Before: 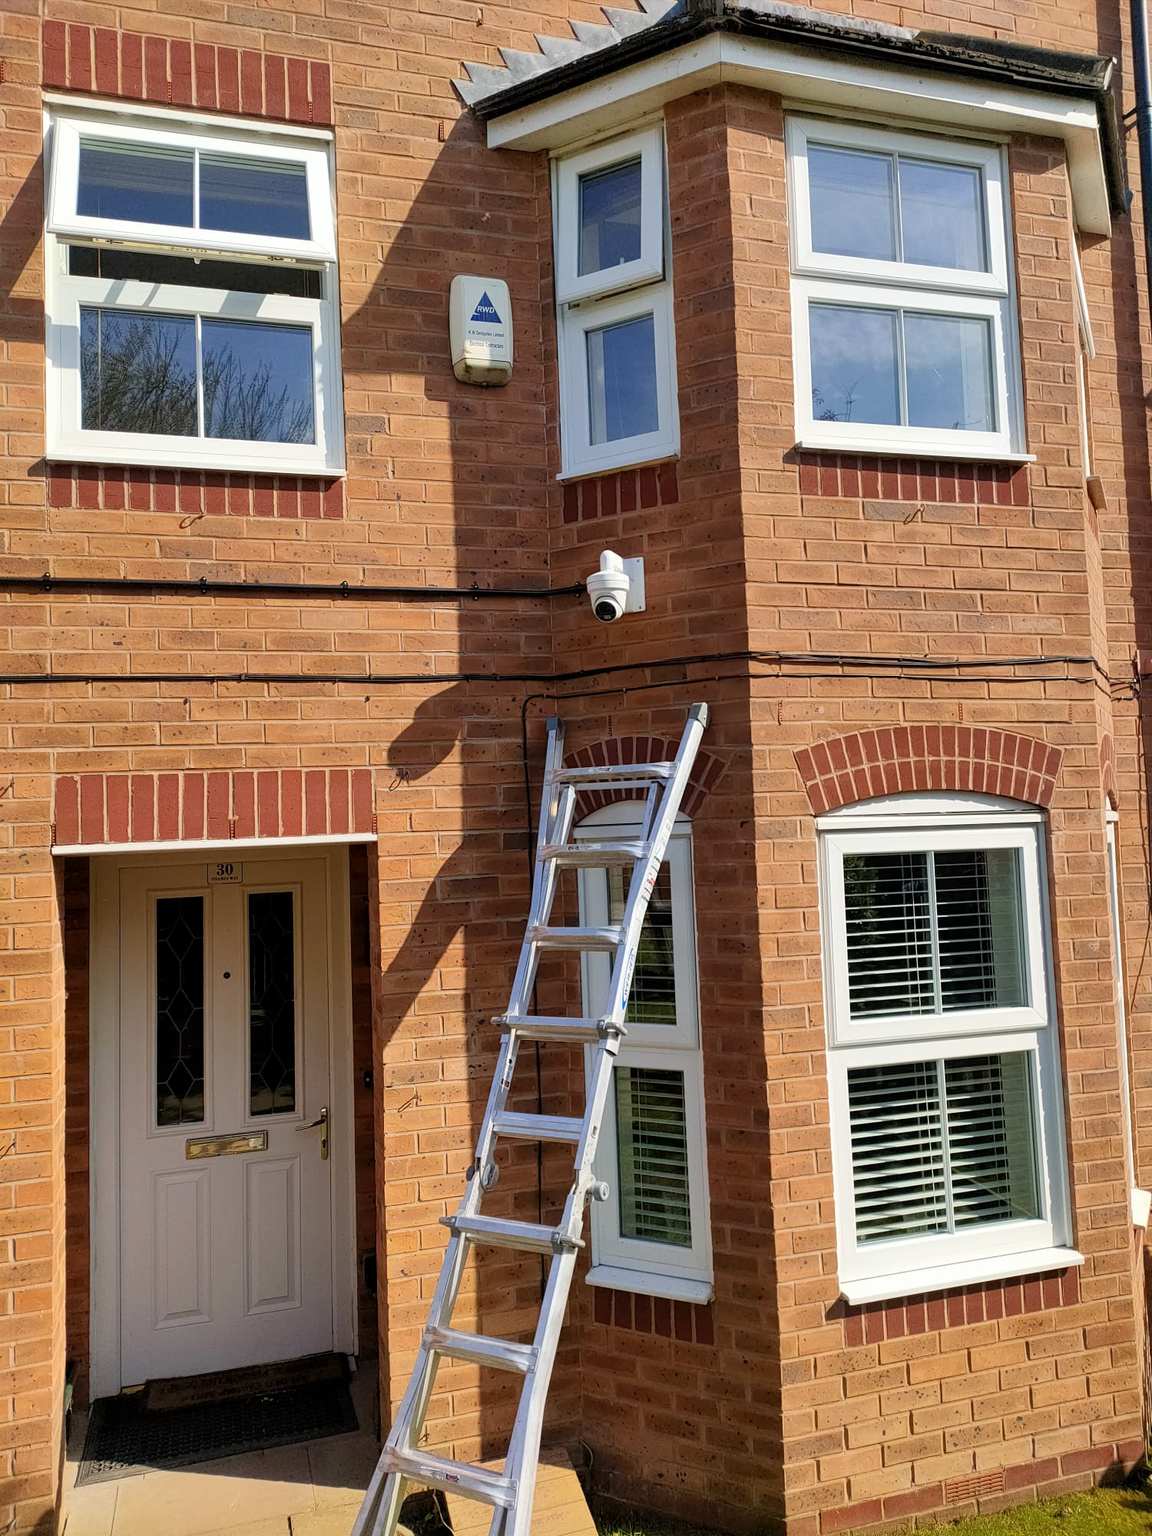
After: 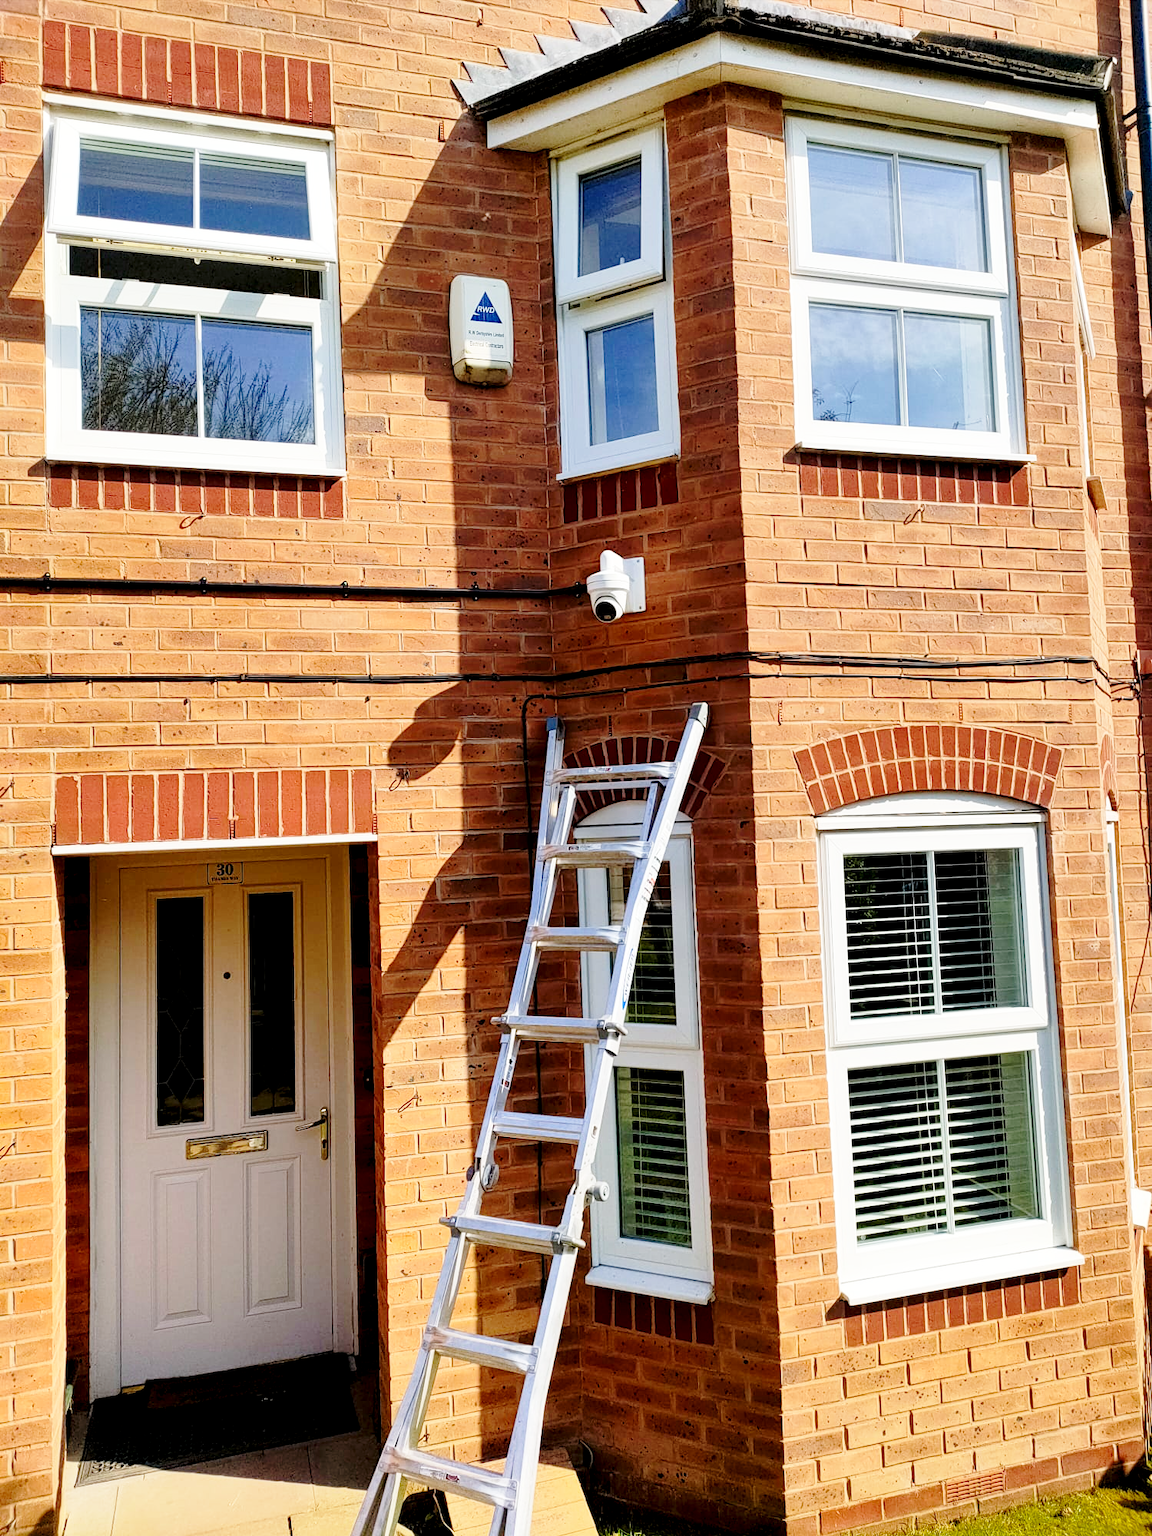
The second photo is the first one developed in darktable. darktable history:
base curve: curves: ch0 [(0, 0) (0.028, 0.03) (0.121, 0.232) (0.46, 0.748) (0.859, 0.968) (1, 1)], preserve colors none
exposure: black level correction 0.01, exposure 0.008 EV, compensate highlight preservation false
